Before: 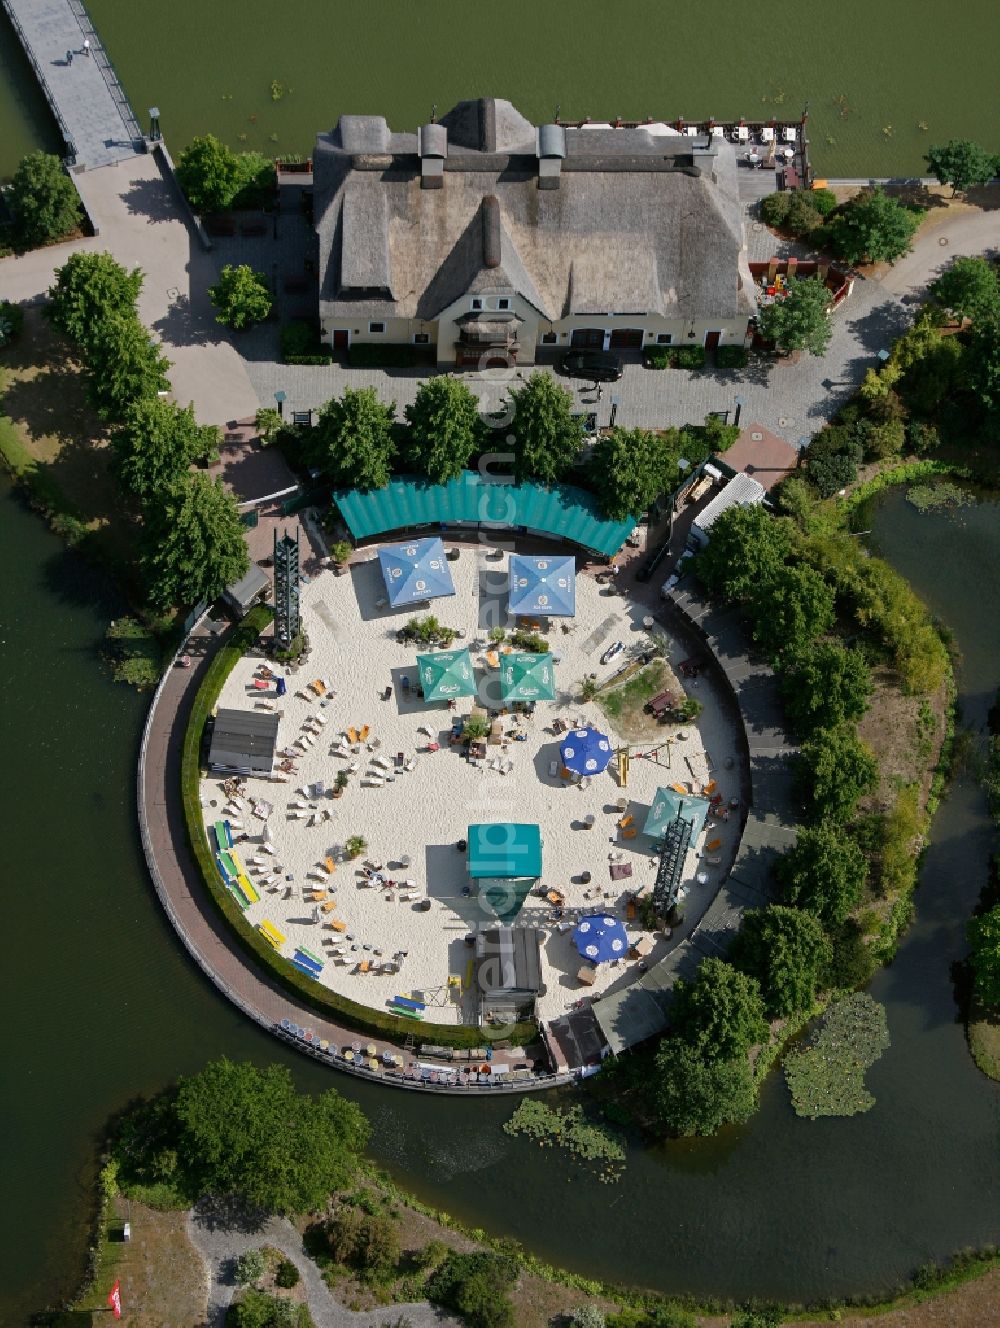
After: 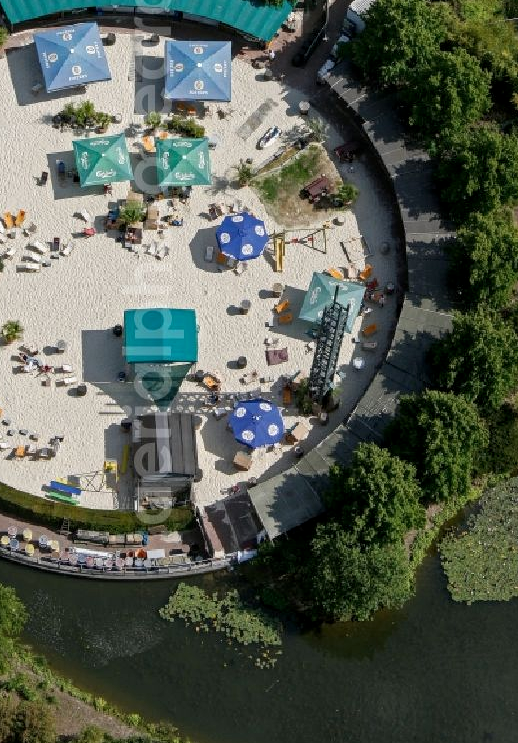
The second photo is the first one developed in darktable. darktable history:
local contrast: on, module defaults
crop: left 34.479%, top 38.822%, right 13.718%, bottom 5.172%
